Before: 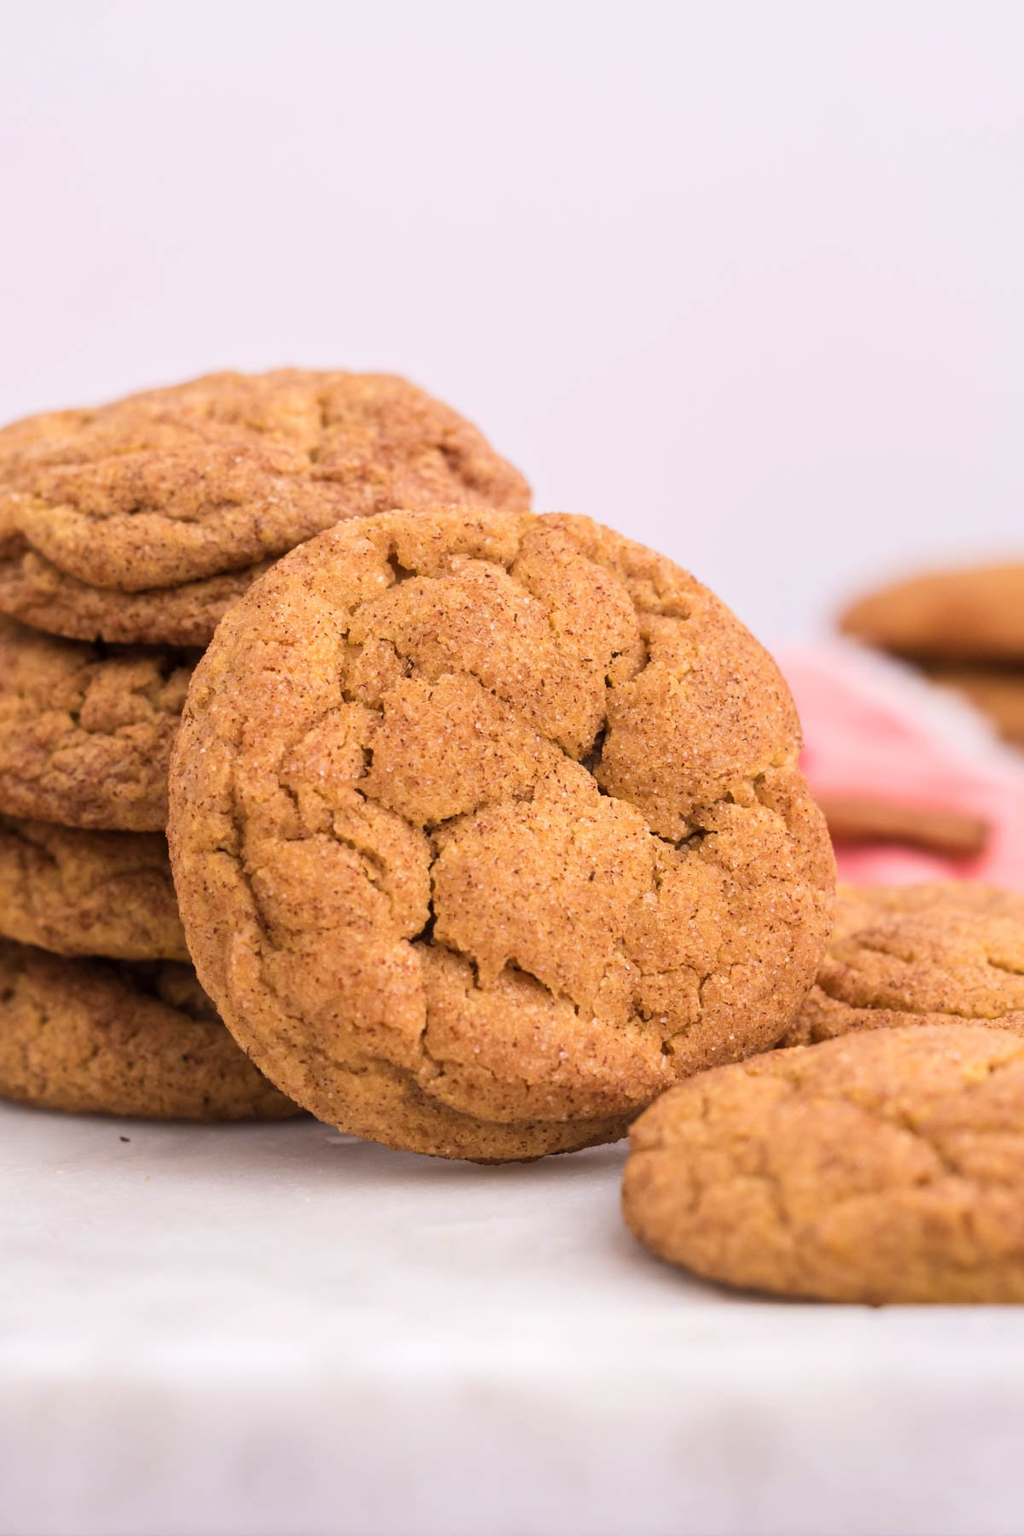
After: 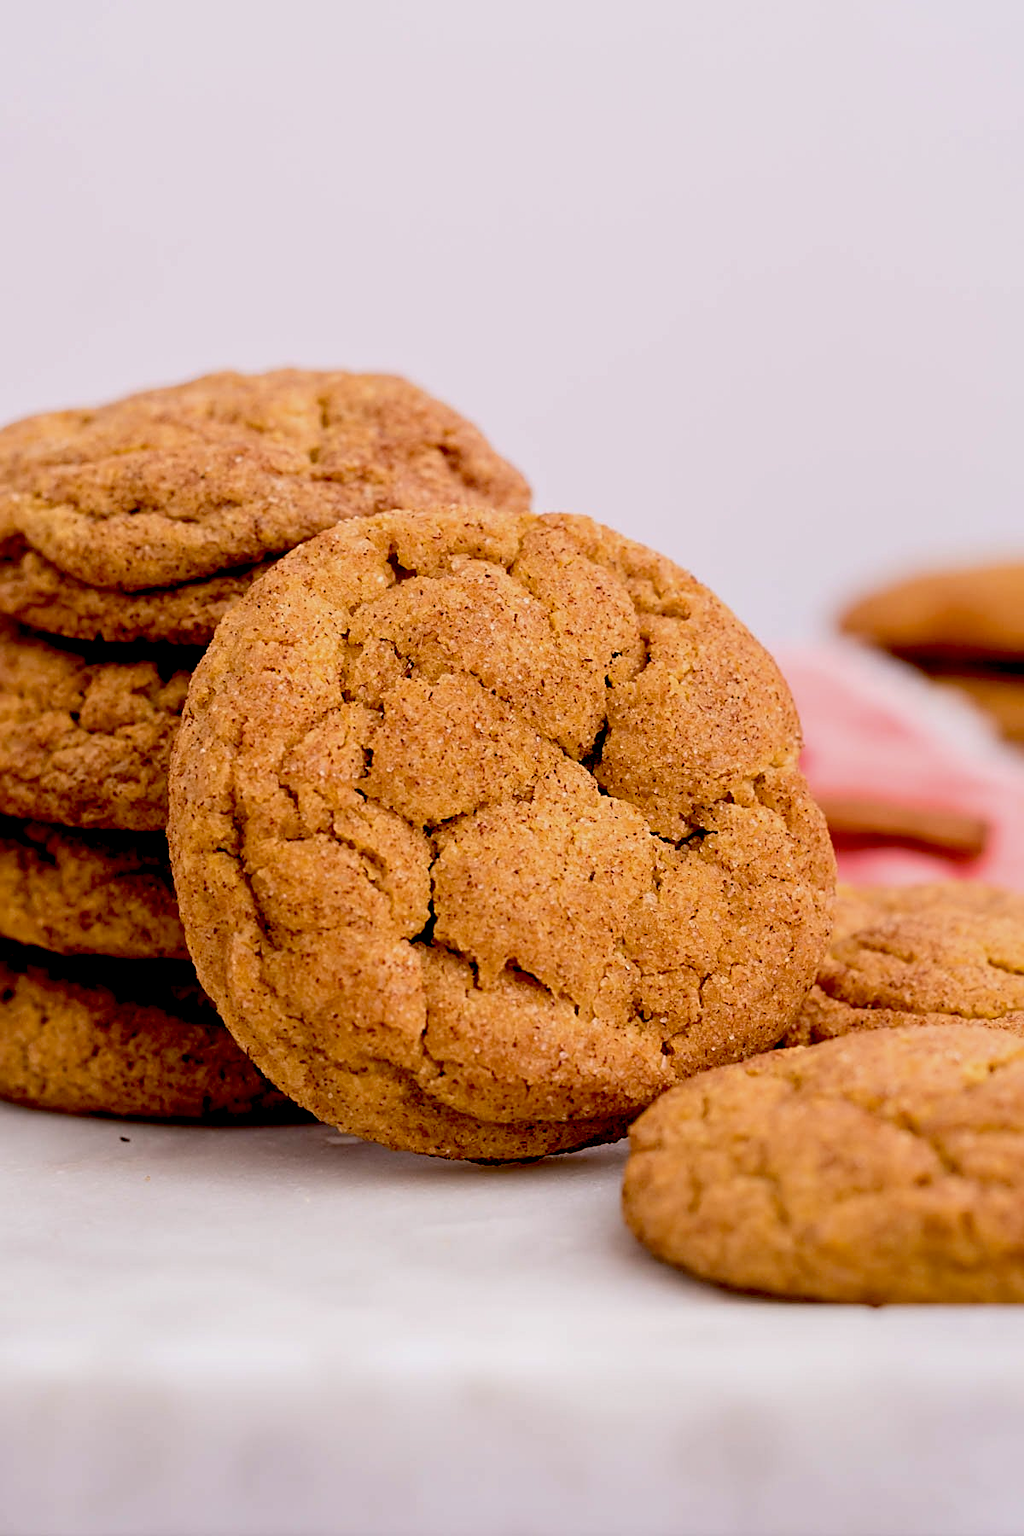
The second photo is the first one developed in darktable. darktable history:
sharpen: on, module defaults
exposure: black level correction 0.046, exposure -0.228 EV, compensate highlight preservation false
